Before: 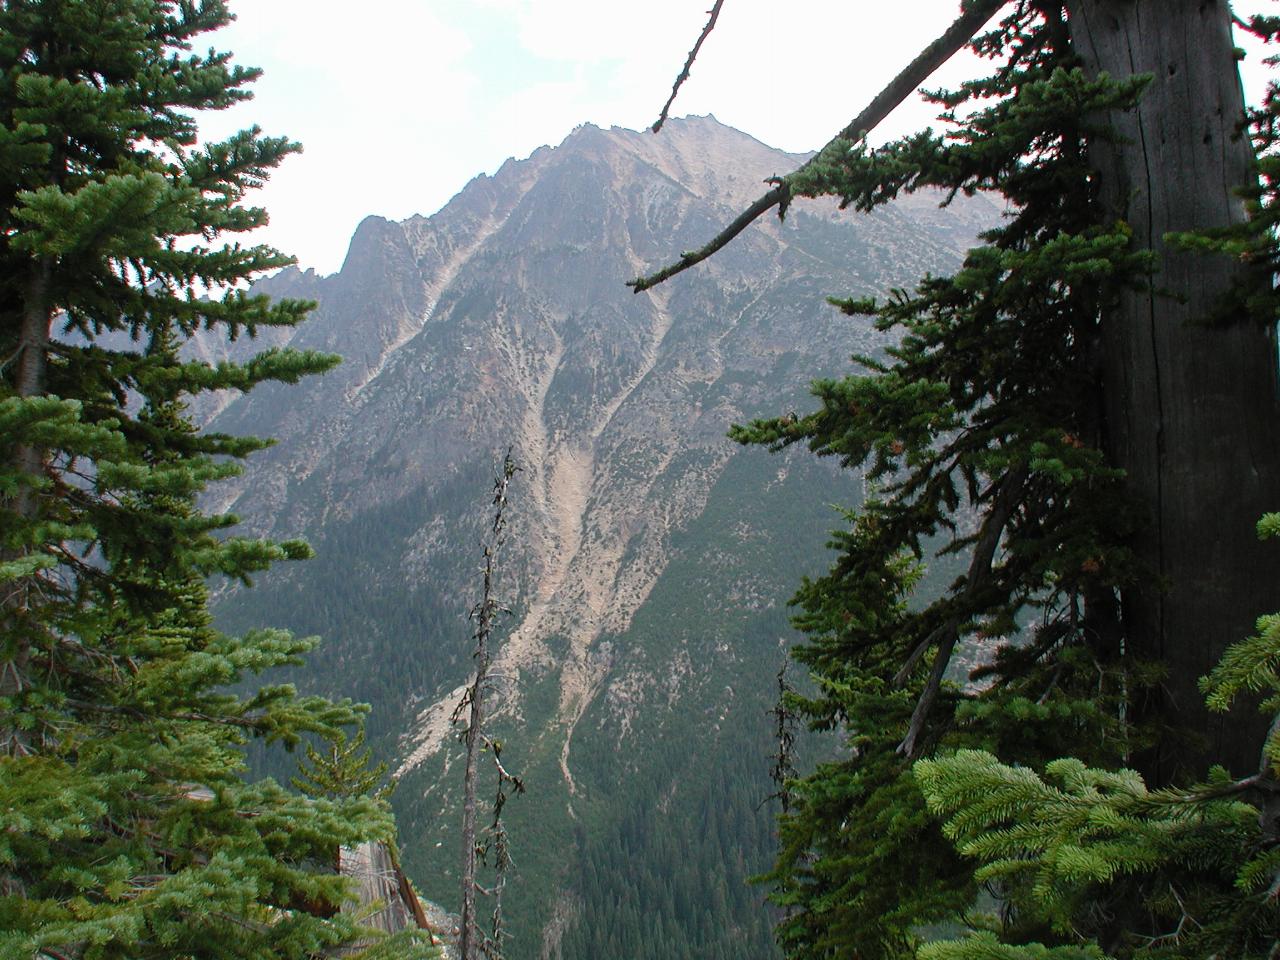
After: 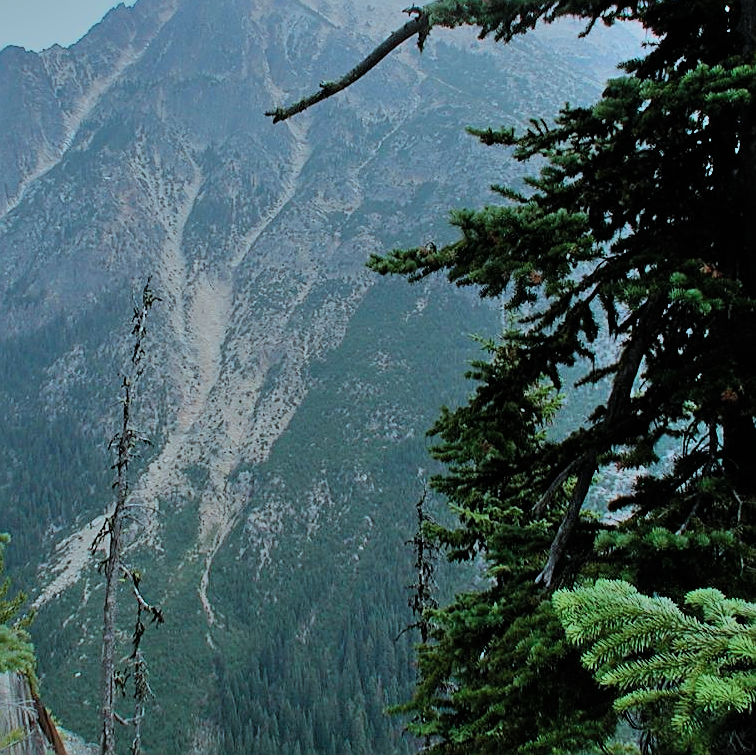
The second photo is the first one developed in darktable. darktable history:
filmic rgb: black relative exposure -7.15 EV, white relative exposure 5.36 EV, hardness 3.02, color science v6 (2022)
shadows and highlights: white point adjustment -3.64, highlights -63.34, highlights color adjustment 42%, soften with gaussian
crop and rotate: left 28.256%, top 17.734%, right 12.656%, bottom 3.573%
color correction: highlights a* -11.71, highlights b* -15.58
sharpen: on, module defaults
